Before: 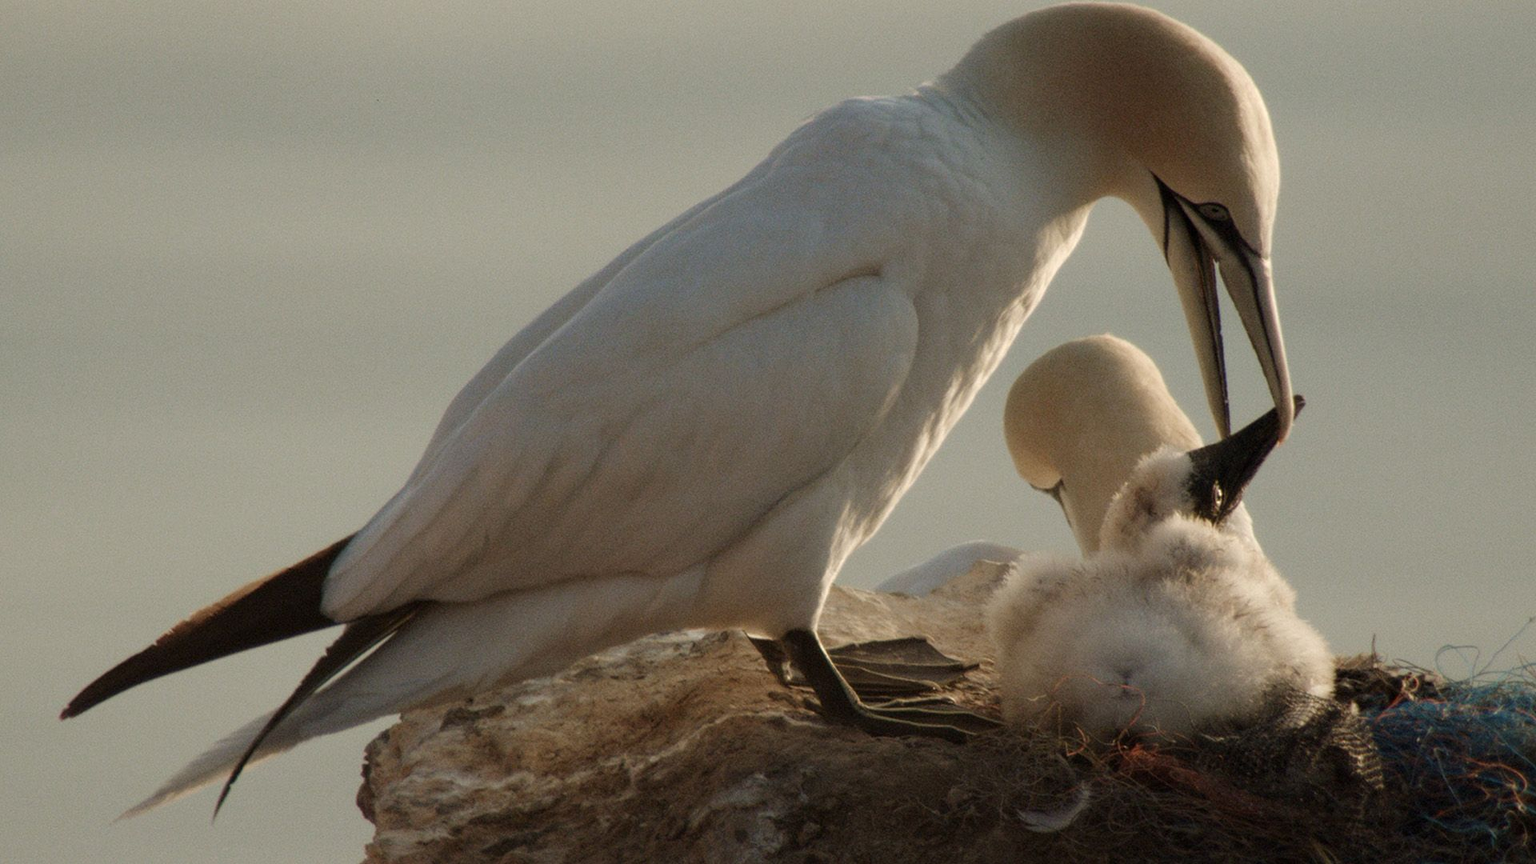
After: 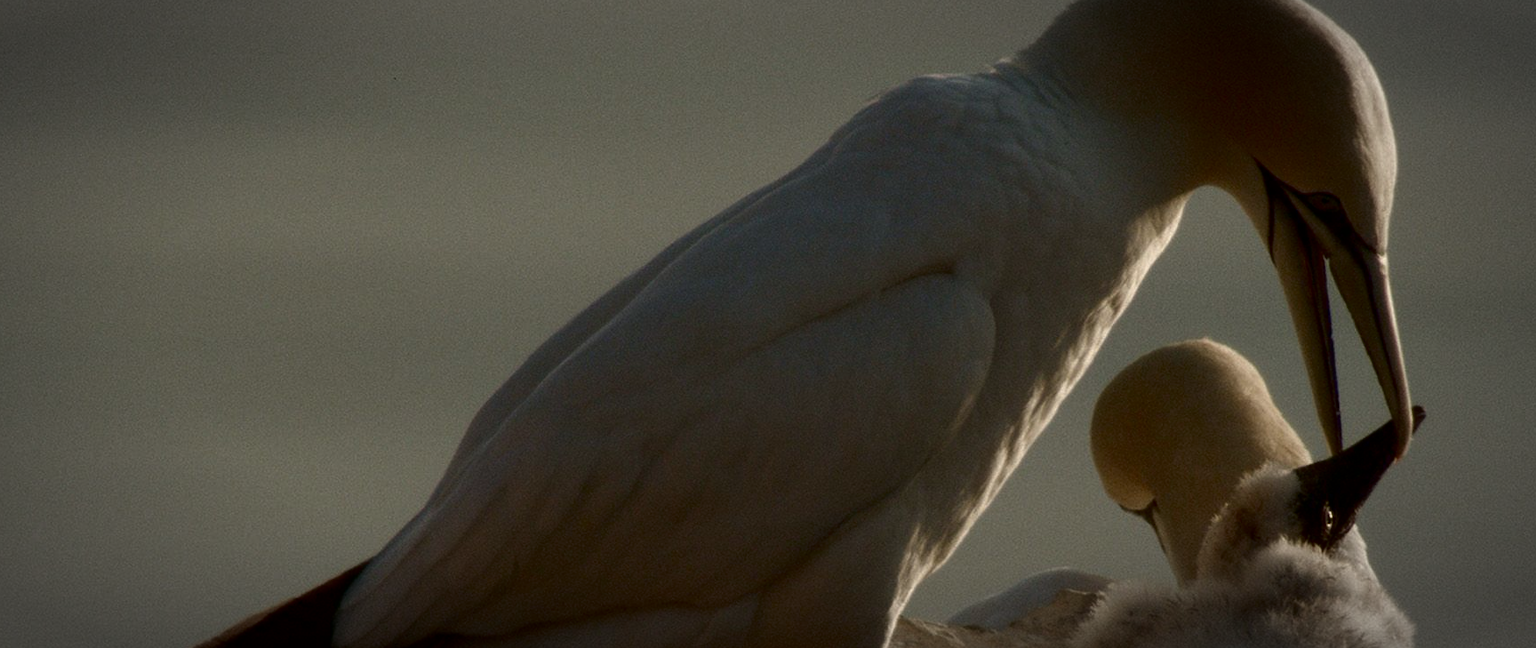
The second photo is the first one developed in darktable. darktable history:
vignetting: automatic ratio true
crop: left 1.509%, top 3.452%, right 7.696%, bottom 28.452%
contrast brightness saturation: brightness -0.52
